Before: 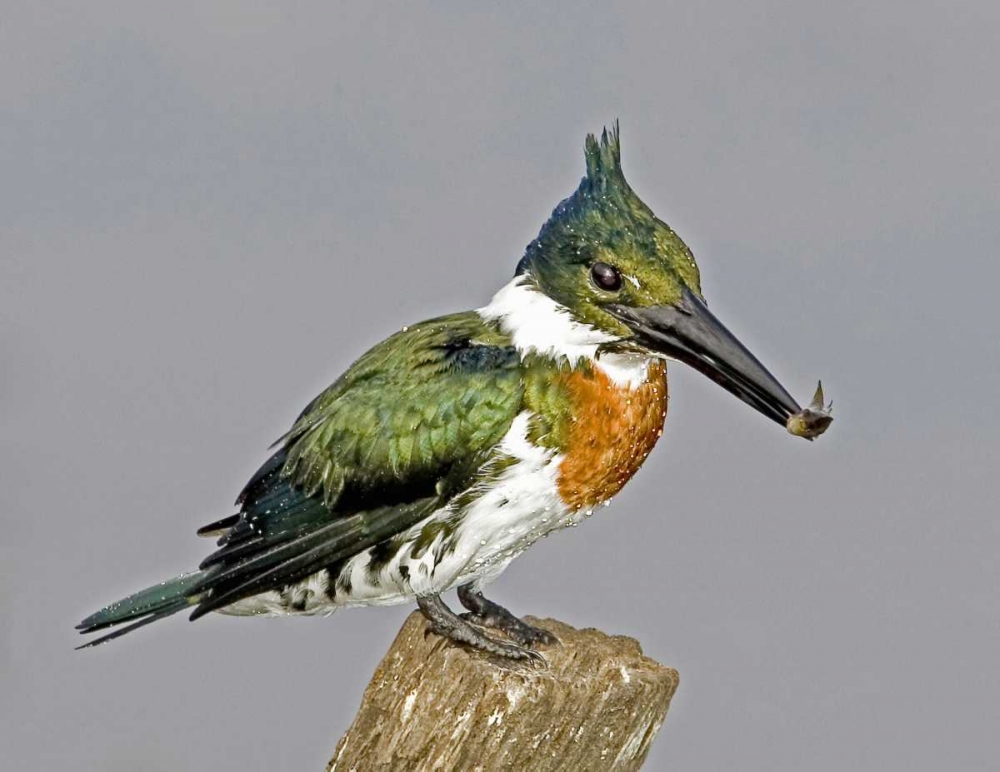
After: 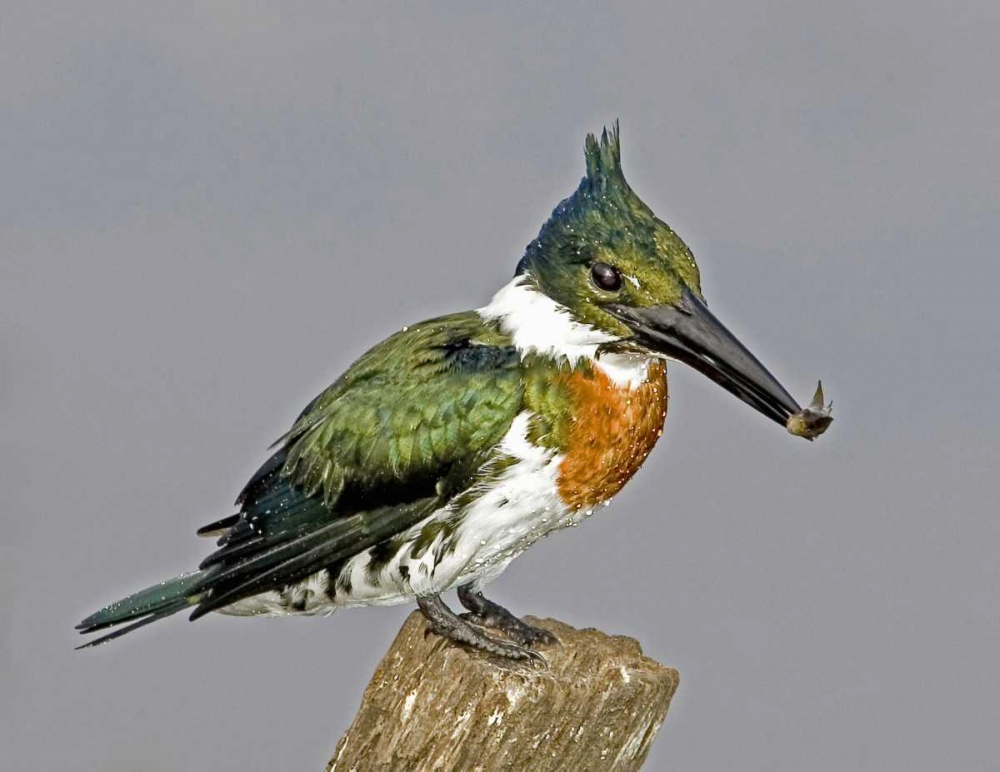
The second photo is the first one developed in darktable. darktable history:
base curve: curves: ch0 [(0, 0) (0.303, 0.277) (1, 1)], preserve colors none
